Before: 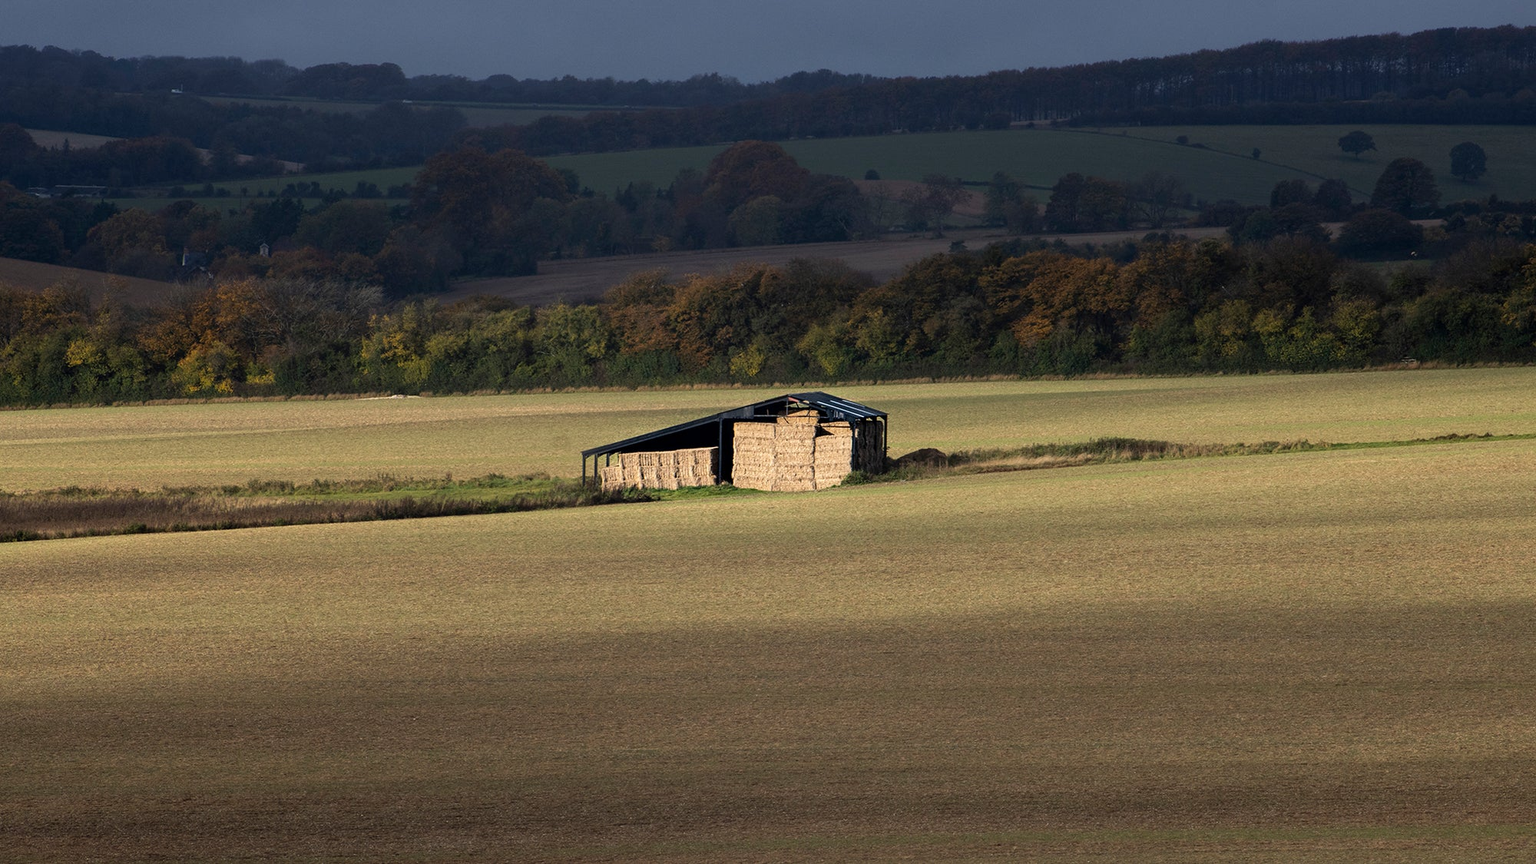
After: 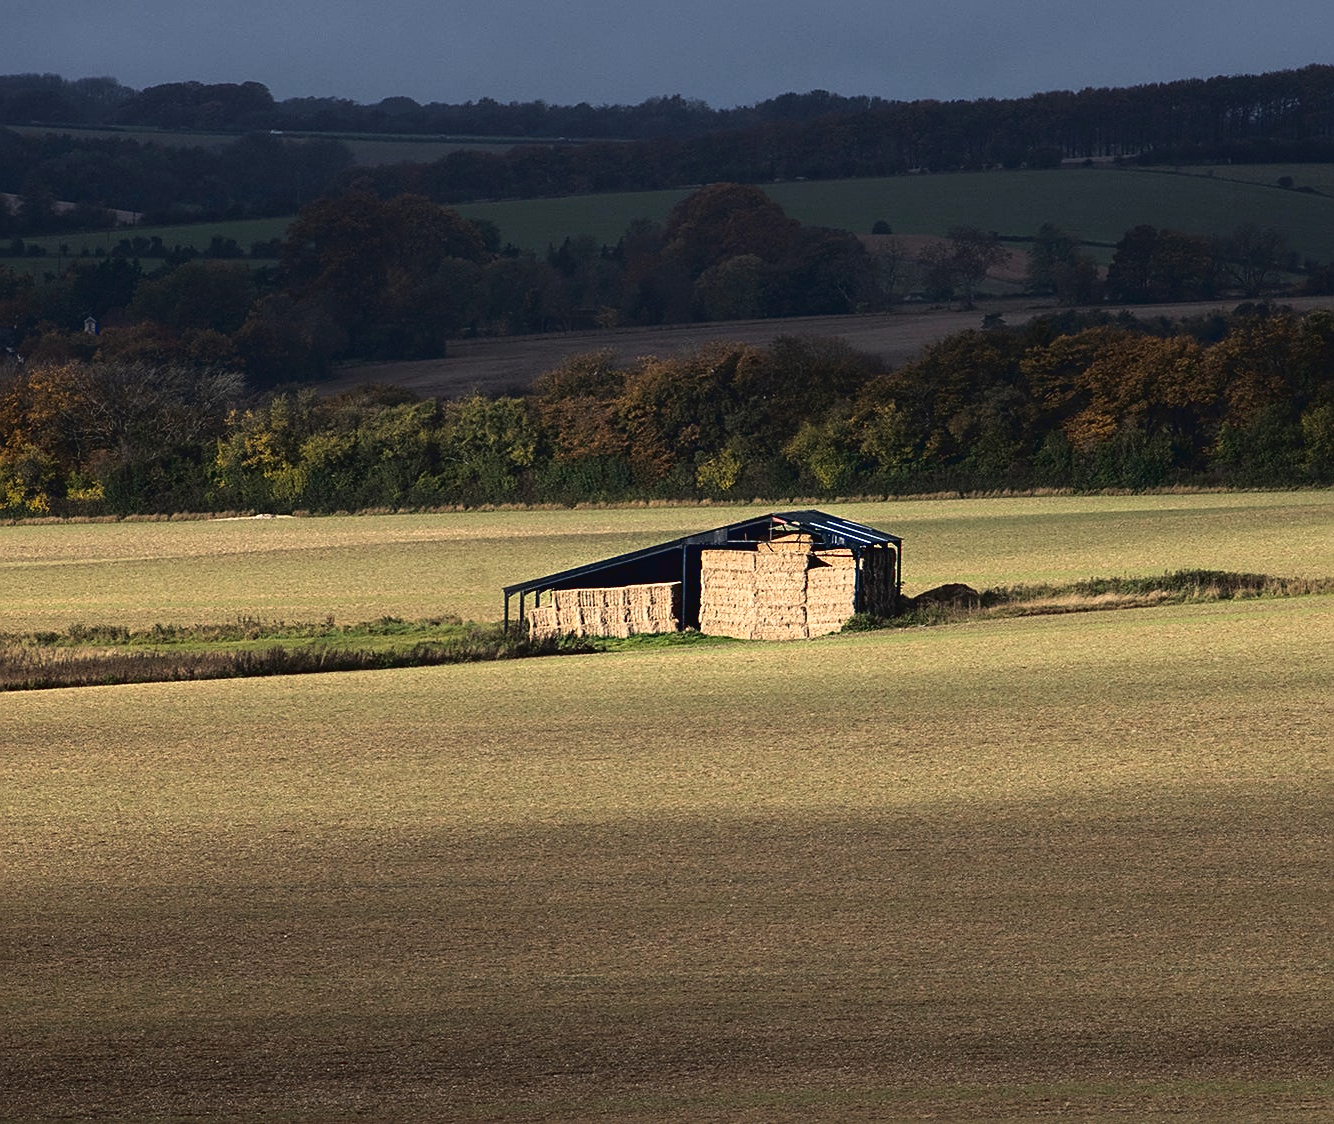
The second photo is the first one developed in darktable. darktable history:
sharpen: on, module defaults
tone curve: curves: ch0 [(0.001, 0.034) (0.115, 0.093) (0.251, 0.232) (0.382, 0.397) (0.652, 0.719) (0.802, 0.876) (1, 0.998)]; ch1 [(0, 0) (0.384, 0.324) (0.472, 0.466) (0.504, 0.5) (0.517, 0.533) (0.547, 0.564) (0.582, 0.628) (0.657, 0.727) (1, 1)]; ch2 [(0, 0) (0.278, 0.232) (0.5, 0.5) (0.531, 0.552) (0.61, 0.653) (1, 1)], color space Lab, linked channels, preserve colors none
crop and rotate: left 12.742%, right 20.537%
